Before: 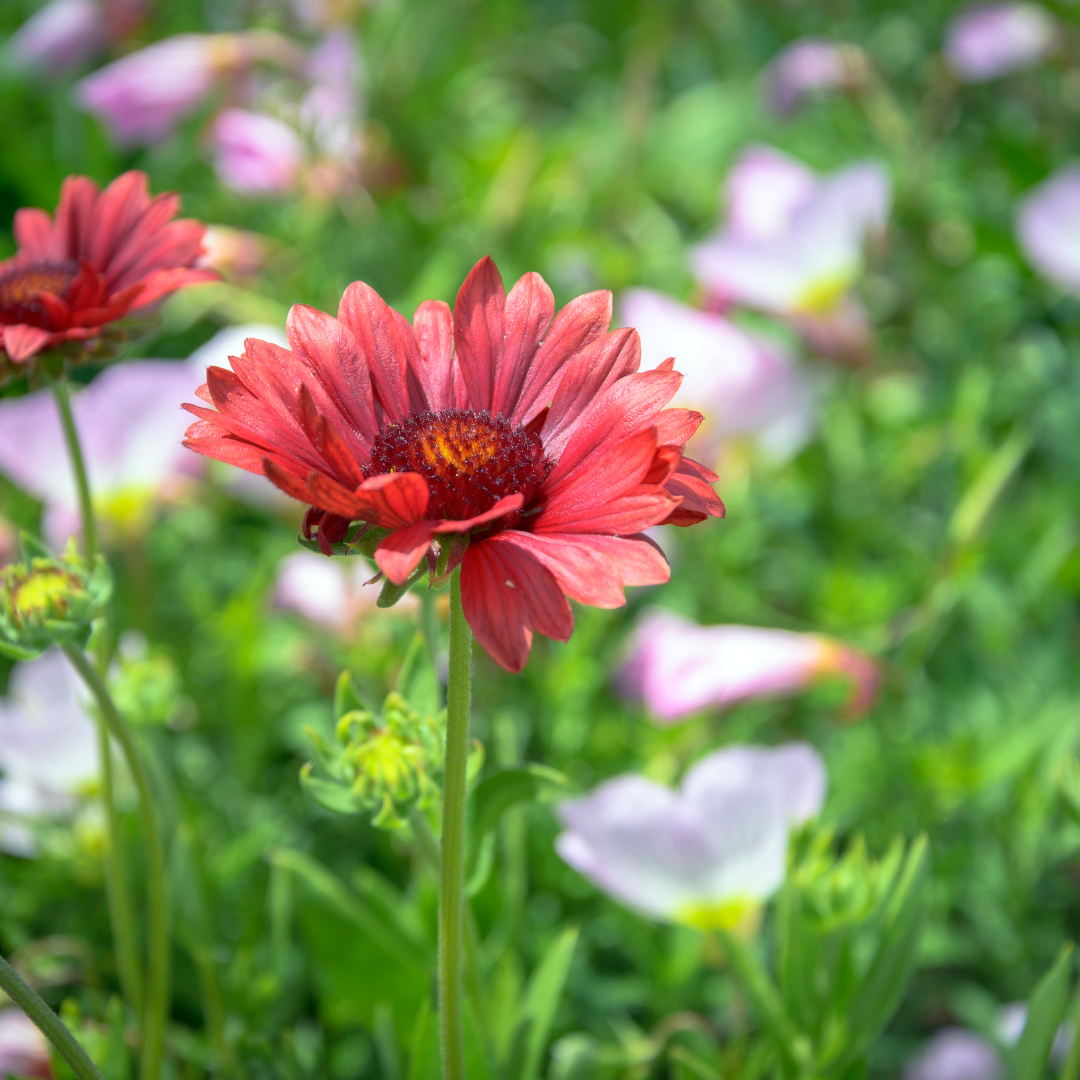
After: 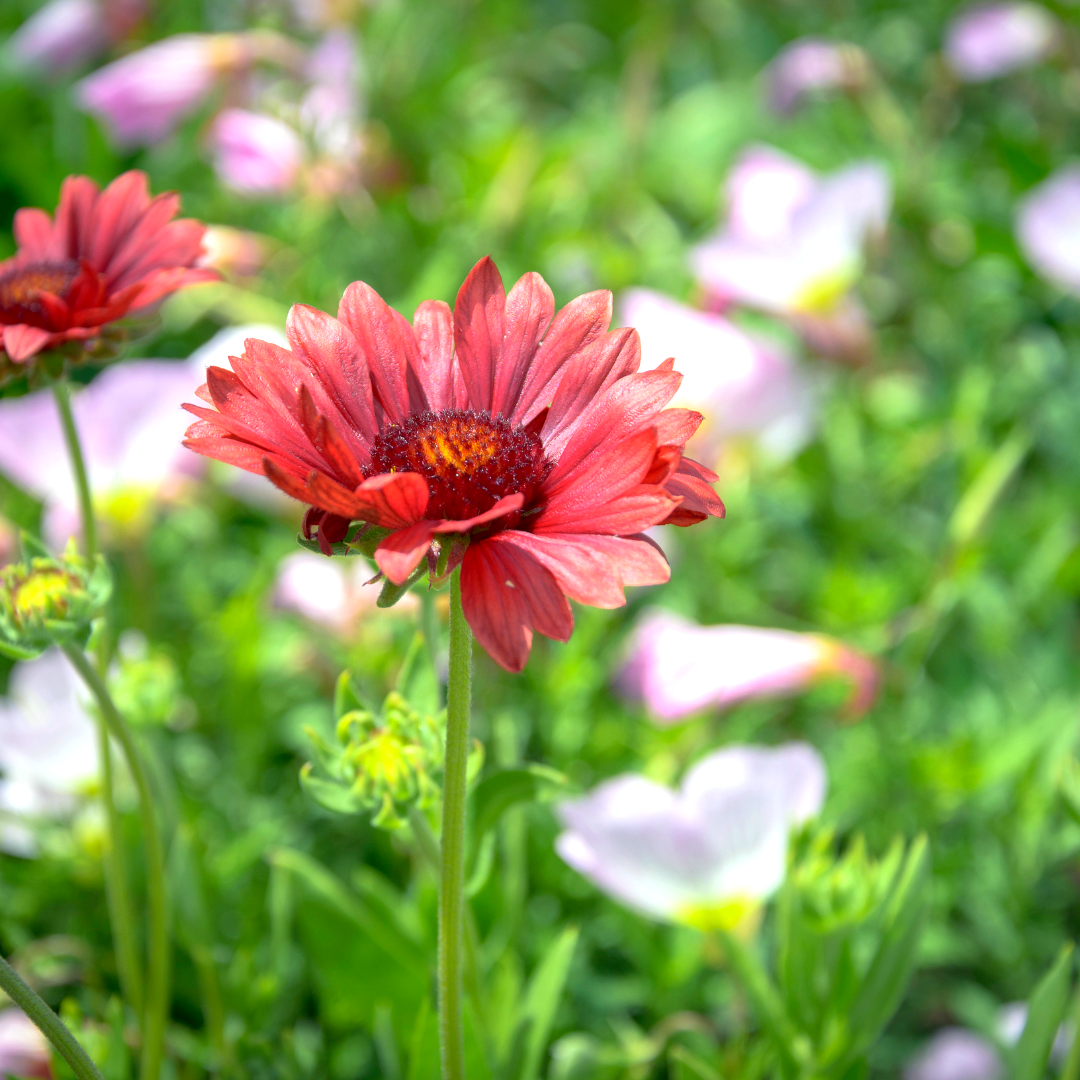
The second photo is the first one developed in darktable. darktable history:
color correction: highlights b* 3
exposure: black level correction 0.003, exposure 0.383 EV, compensate highlight preservation false
